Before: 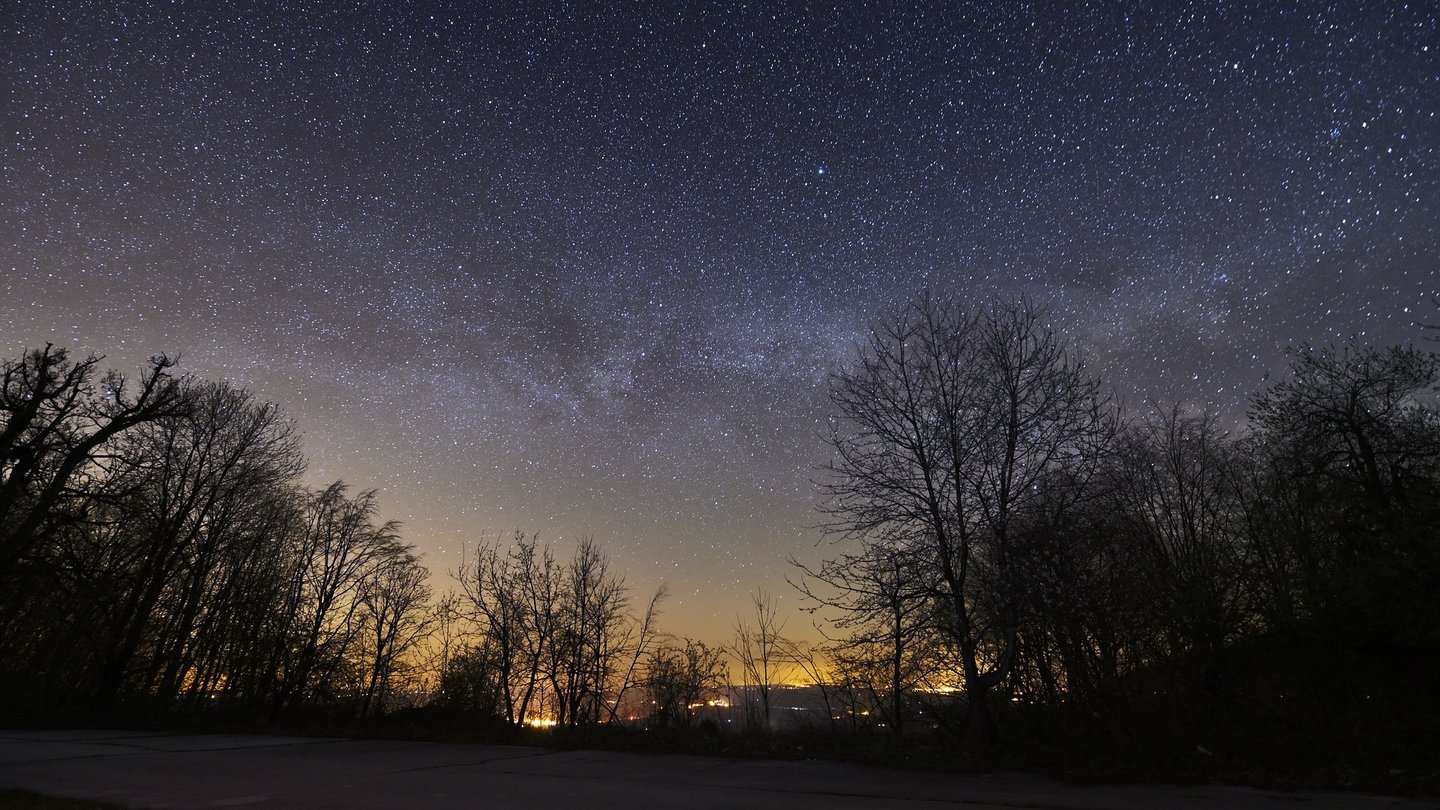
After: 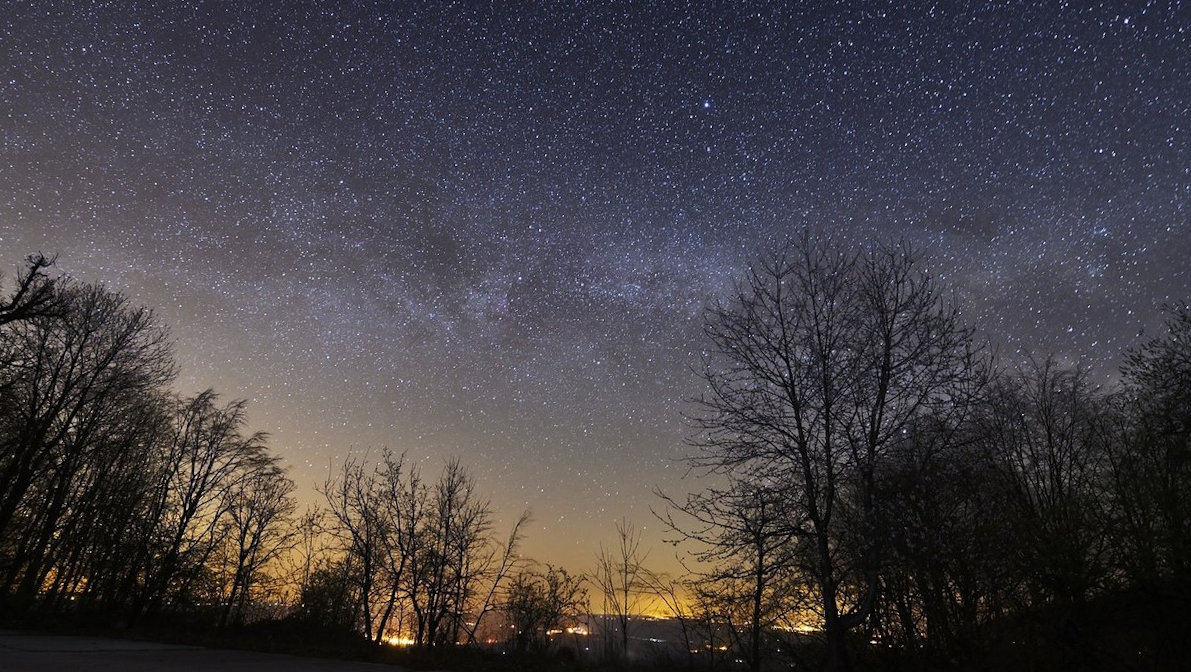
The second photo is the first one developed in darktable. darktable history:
crop and rotate: angle -2.94°, left 5.103%, top 5.204%, right 4.748%, bottom 4.266%
